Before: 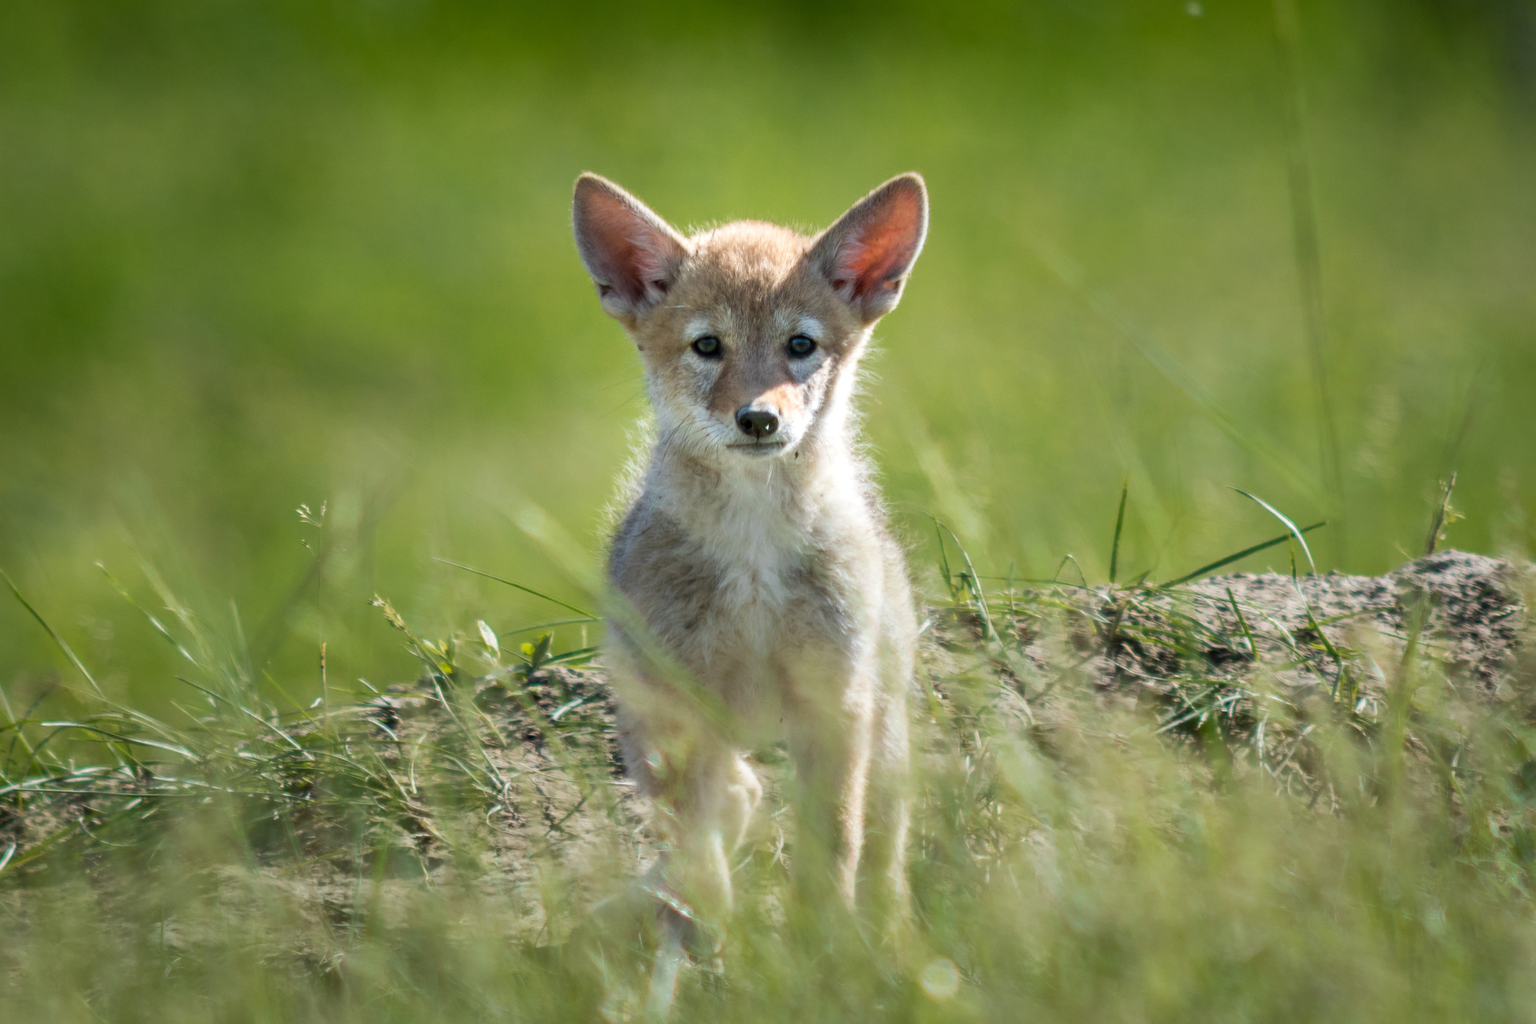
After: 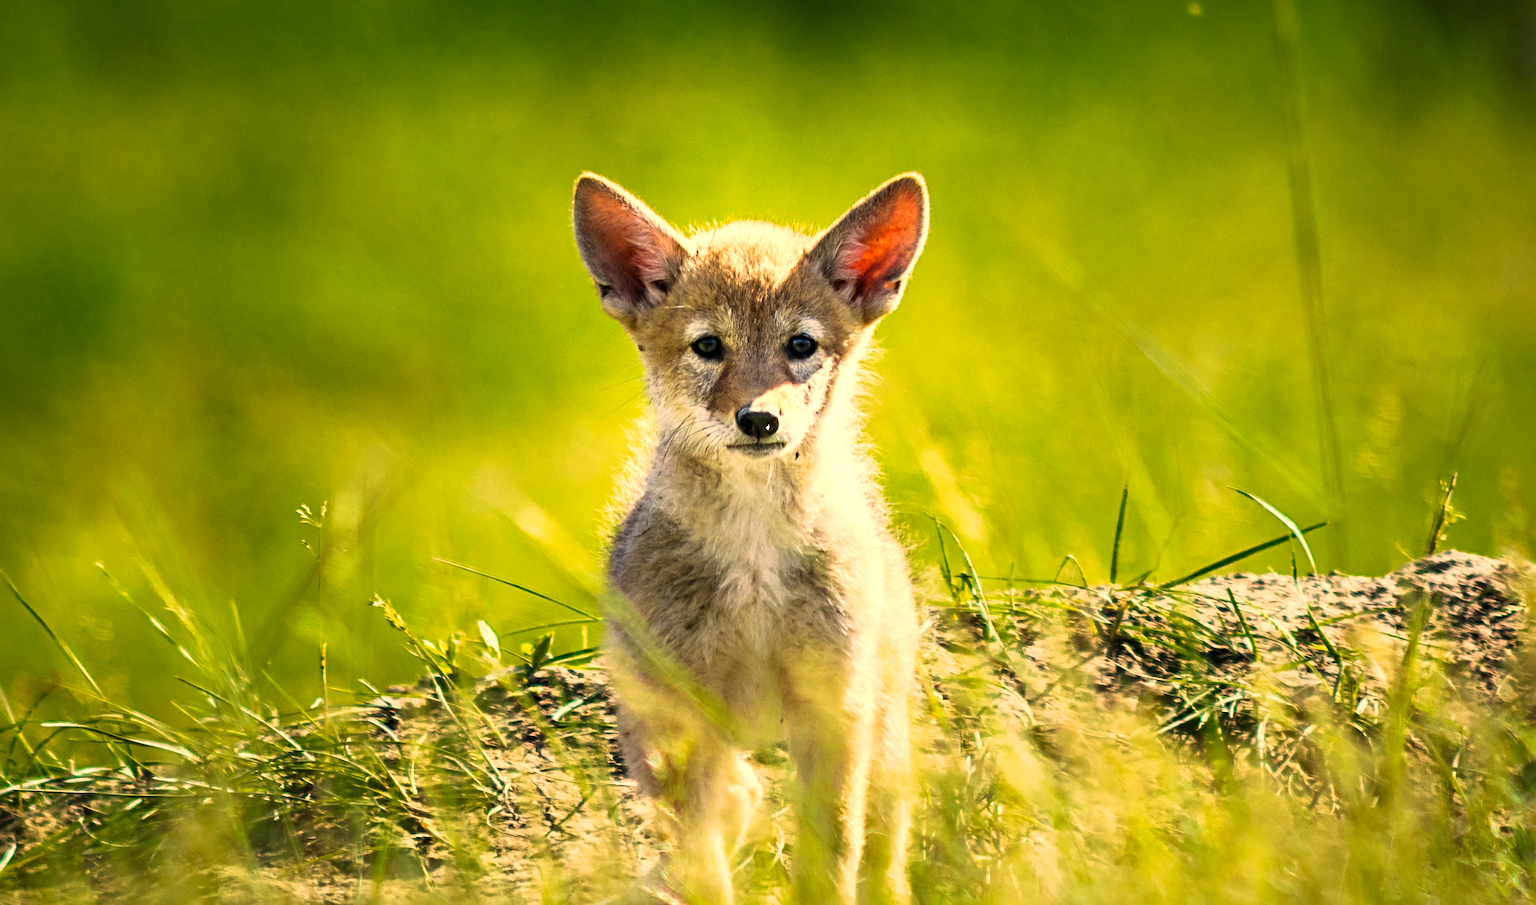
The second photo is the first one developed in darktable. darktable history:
exposure: black level correction 0.001, exposure 0.5 EV, compensate highlight preservation false
tone curve: curves: ch0 [(0, 0) (0.042, 0.01) (0.223, 0.123) (0.59, 0.574) (0.802, 0.868) (1, 1)], preserve colors none
crop and rotate: top 0%, bottom 11.534%
color correction: highlights a* 14.93, highlights b* 31.77
sharpen: radius 3.989
